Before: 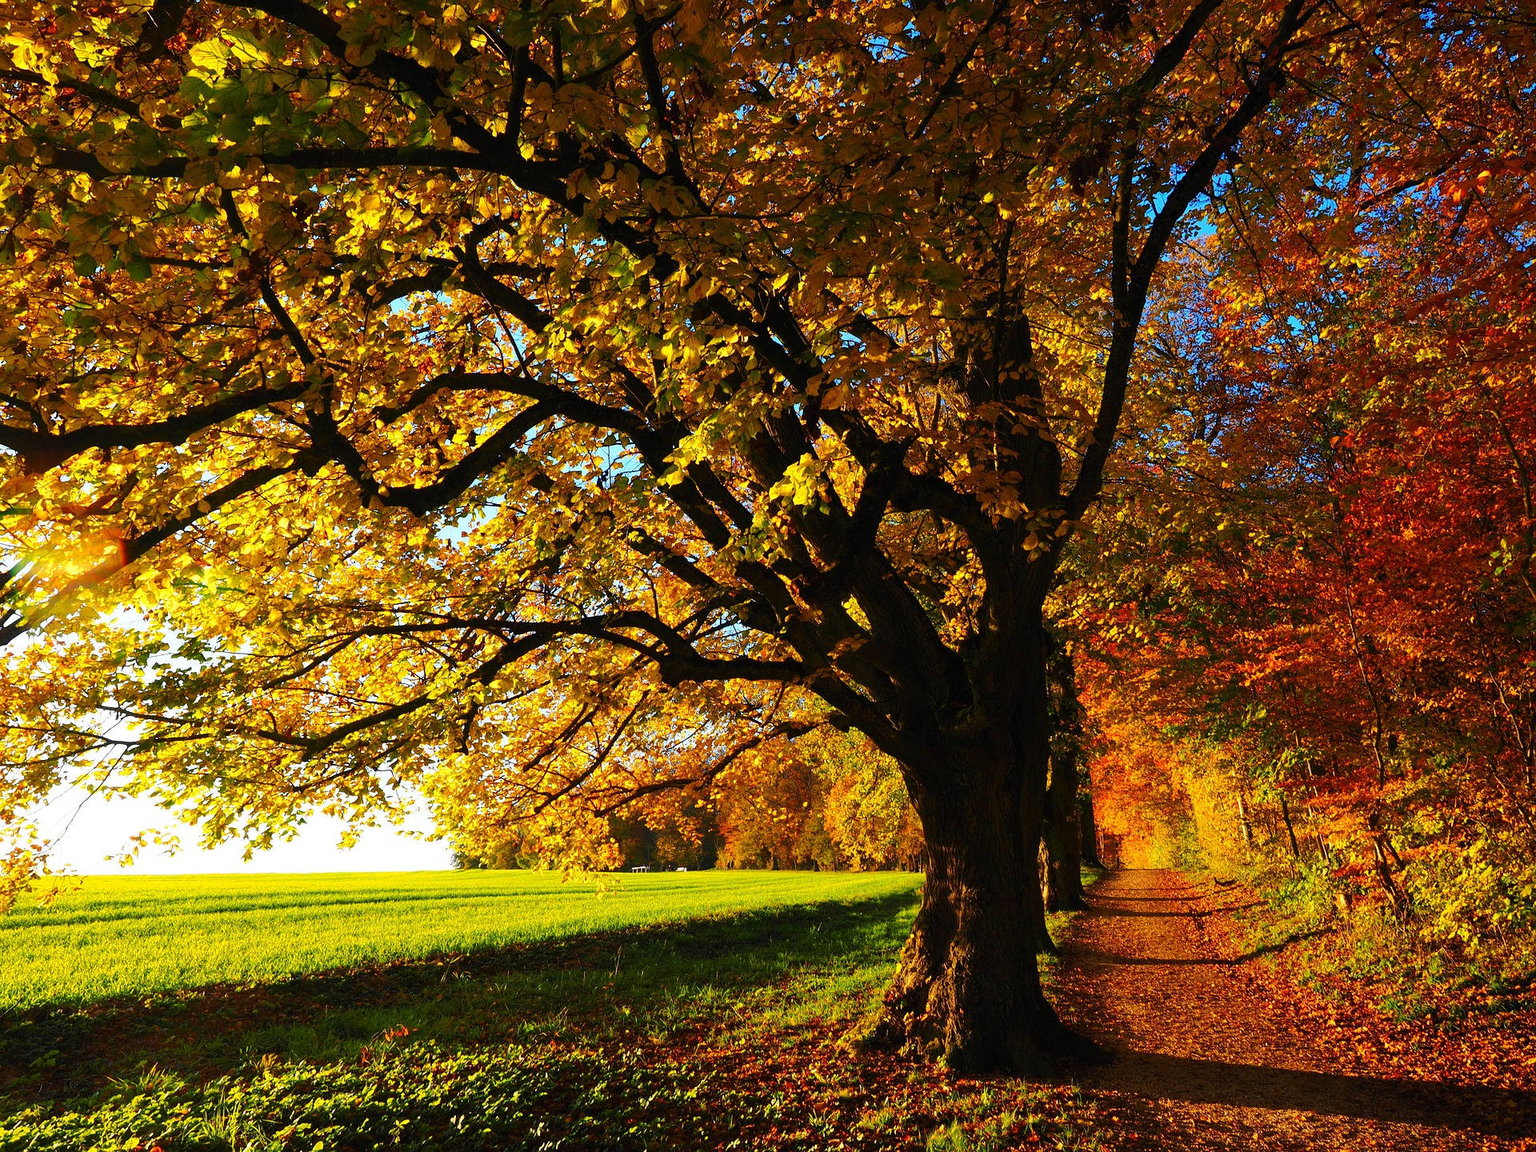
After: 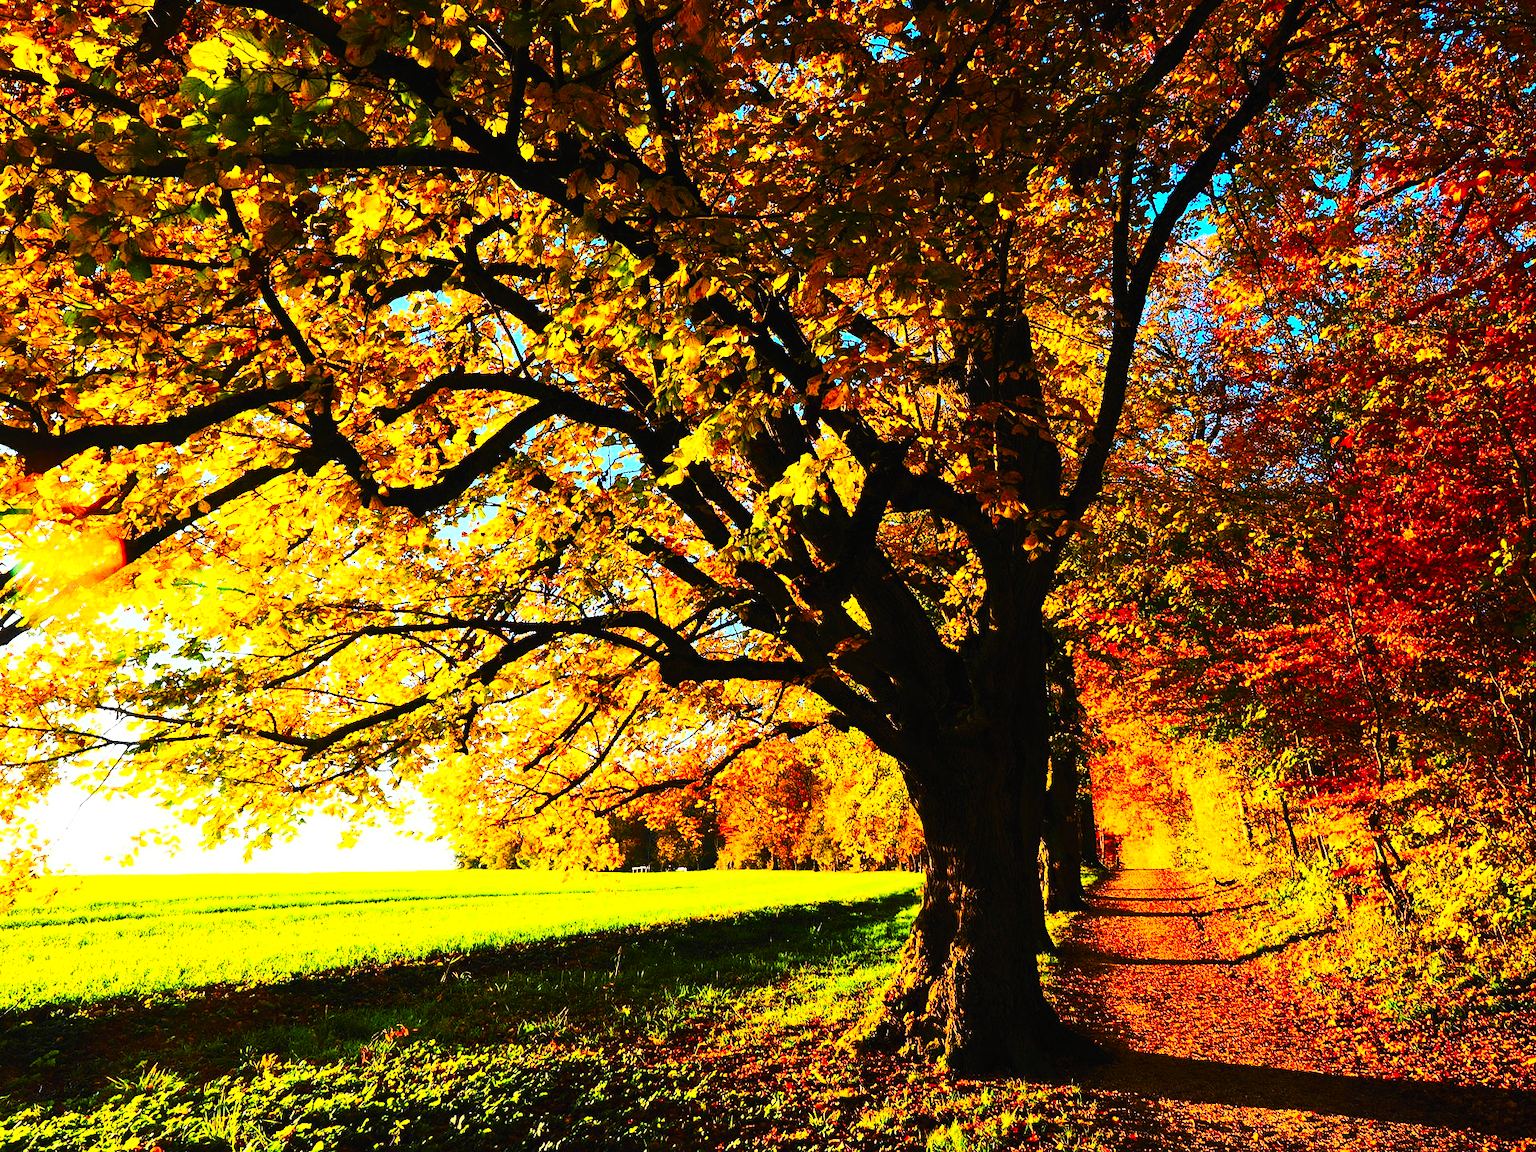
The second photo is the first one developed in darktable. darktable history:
contrast brightness saturation: contrast 0.819, brightness 0.597, saturation 0.572
tone curve: curves: ch0 [(0, 0) (0.003, 0.013) (0.011, 0.012) (0.025, 0.011) (0.044, 0.016) (0.069, 0.029) (0.1, 0.045) (0.136, 0.074) (0.177, 0.123) (0.224, 0.207) (0.277, 0.313) (0.335, 0.414) (0.399, 0.509) (0.468, 0.599) (0.543, 0.663) (0.623, 0.728) (0.709, 0.79) (0.801, 0.854) (0.898, 0.925) (1, 1)], color space Lab, linked channels, preserve colors none
